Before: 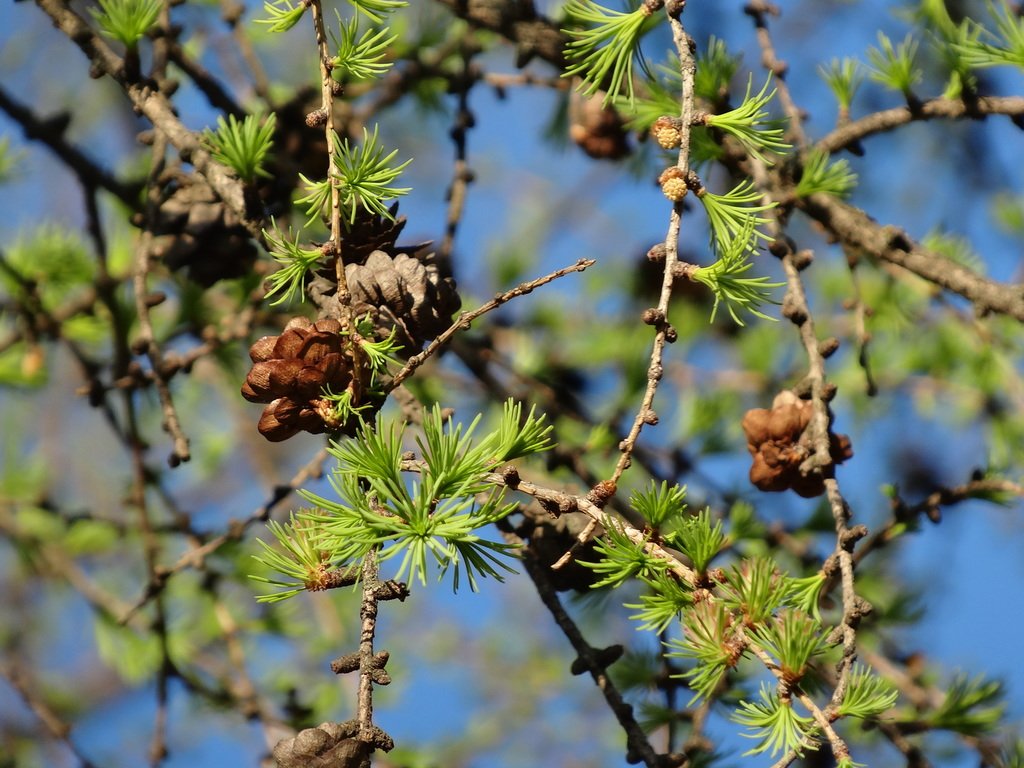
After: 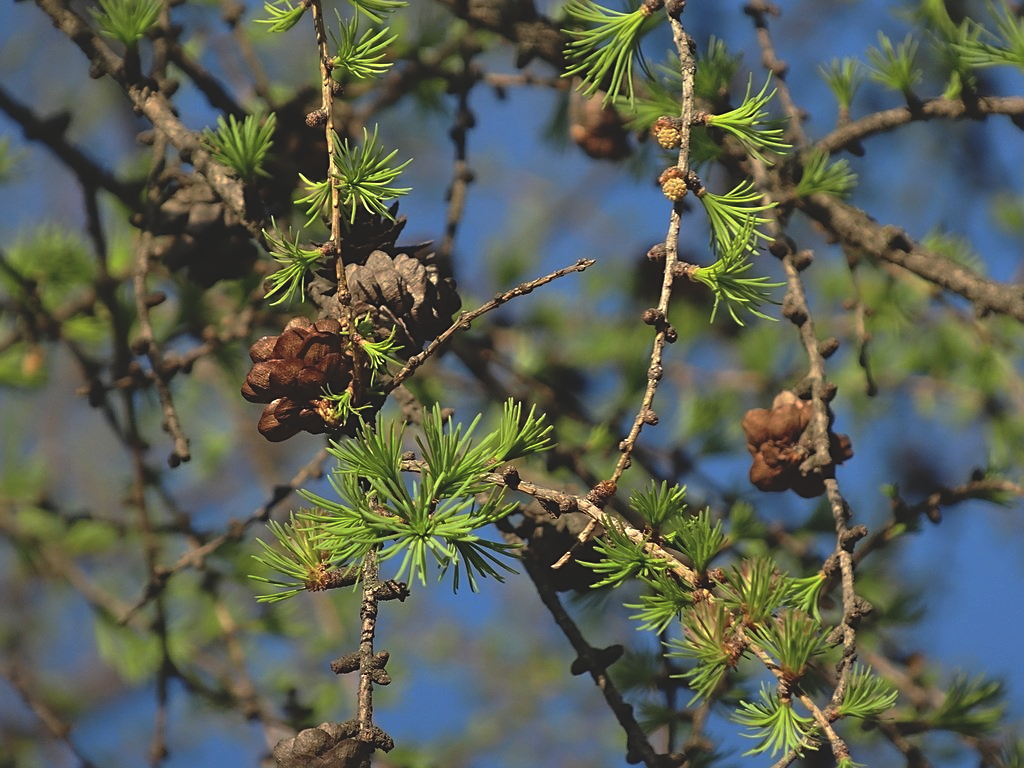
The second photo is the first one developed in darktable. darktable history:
exposure: black level correction -0.025, exposure -0.117 EV, compensate highlight preservation false
sharpen: on, module defaults
base curve: curves: ch0 [(0, 0) (0.595, 0.418) (1, 1)], preserve colors none
